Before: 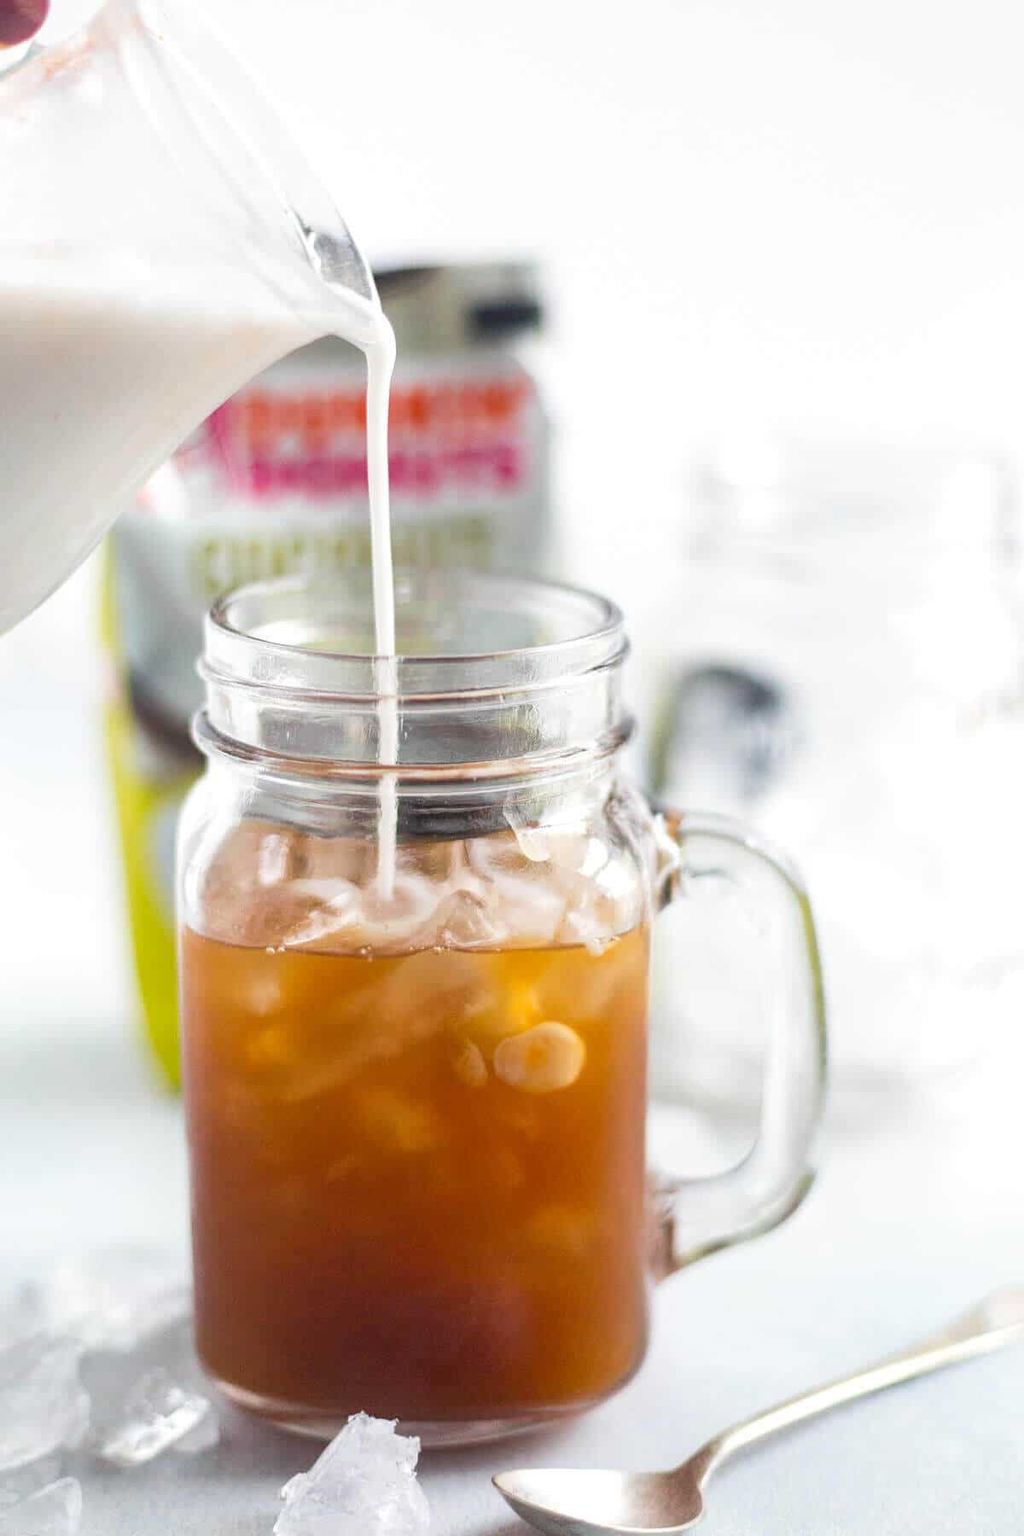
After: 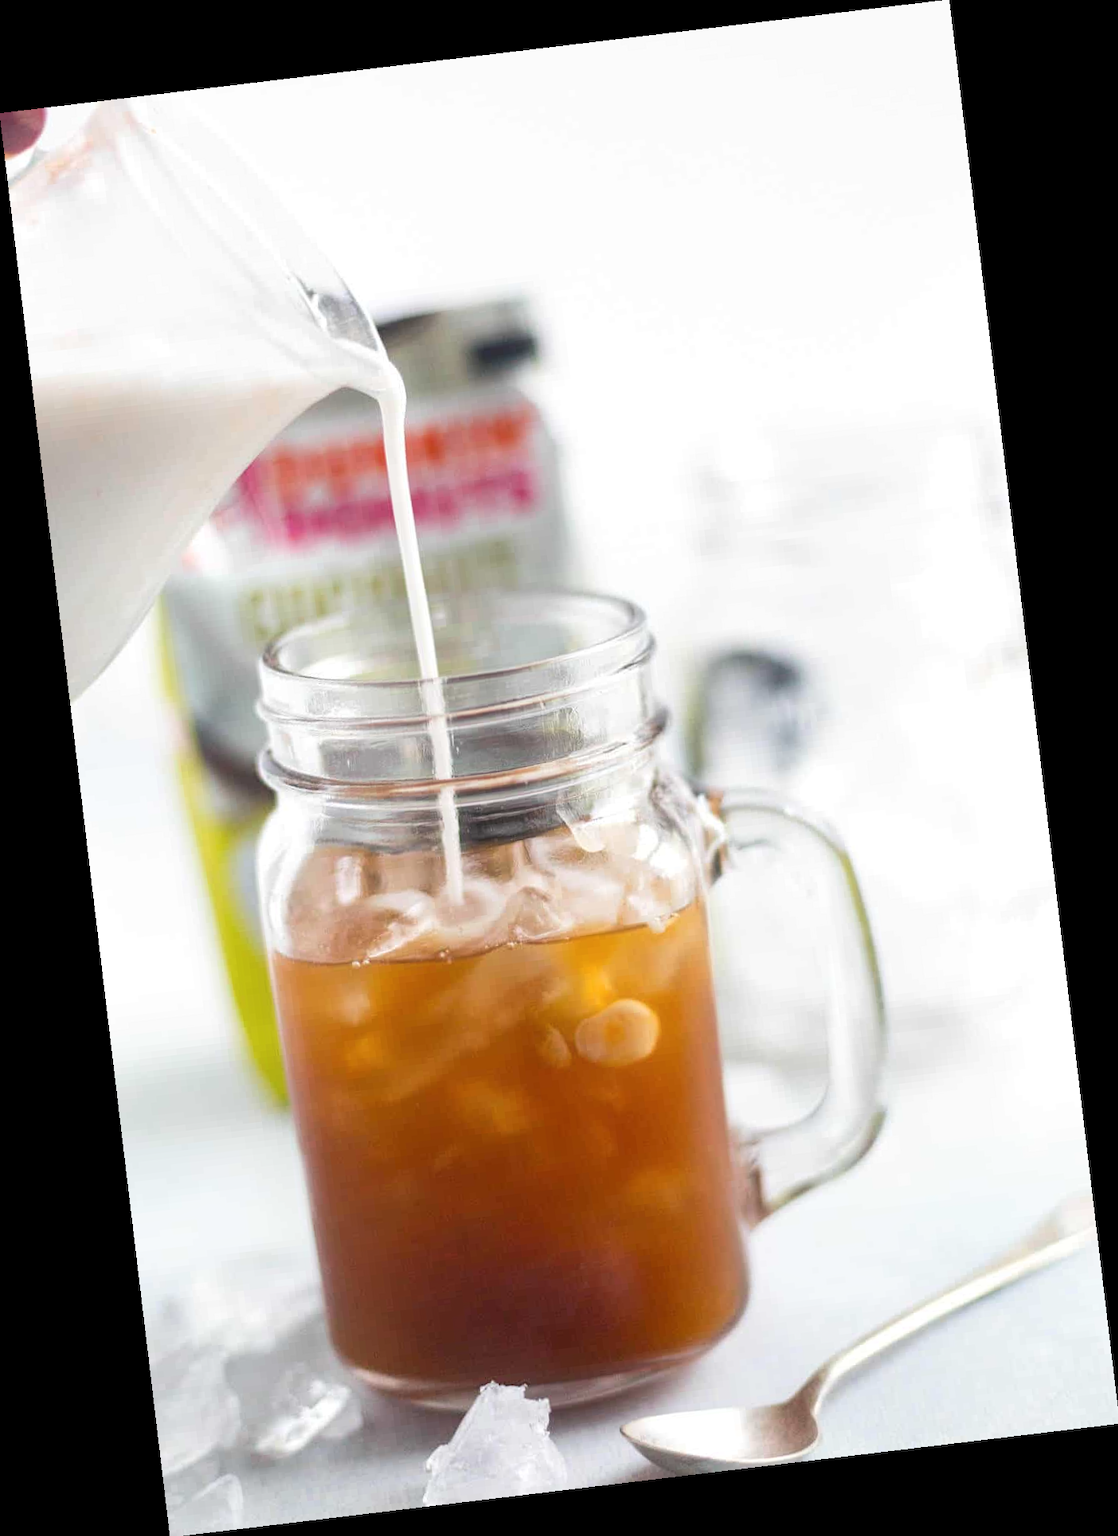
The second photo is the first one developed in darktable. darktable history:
haze removal: strength -0.1, adaptive false
rotate and perspective: rotation -6.83°, automatic cropping off
